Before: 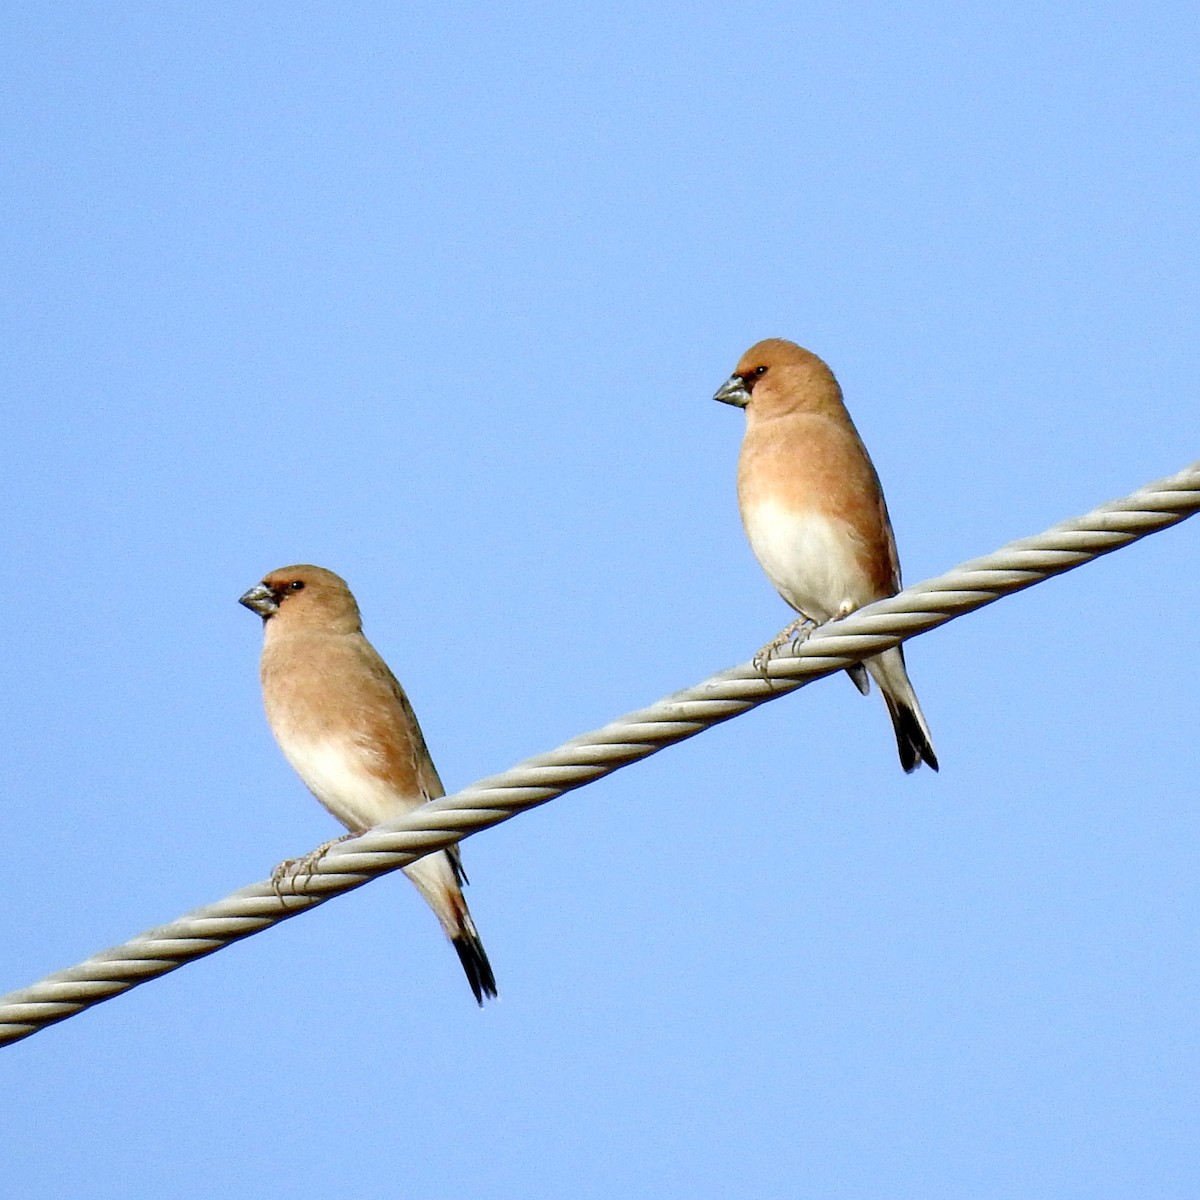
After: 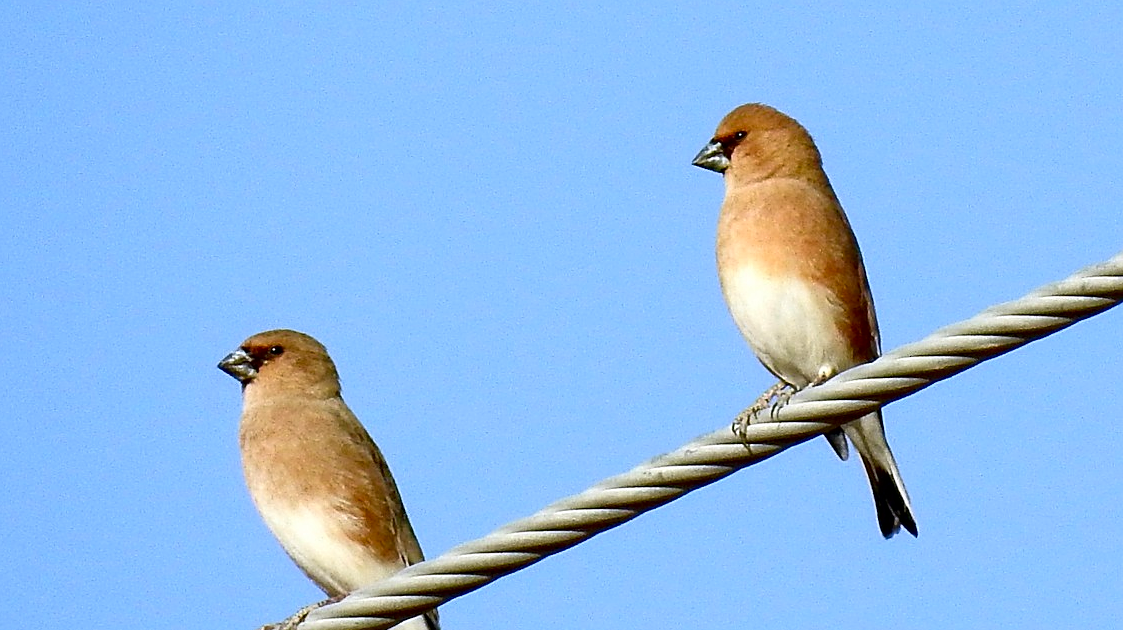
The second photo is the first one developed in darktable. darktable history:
sharpen: on, module defaults
crop: left 1.793%, top 19.591%, right 4.62%, bottom 27.886%
contrast brightness saturation: contrast 0.124, brightness -0.122, saturation 0.196
